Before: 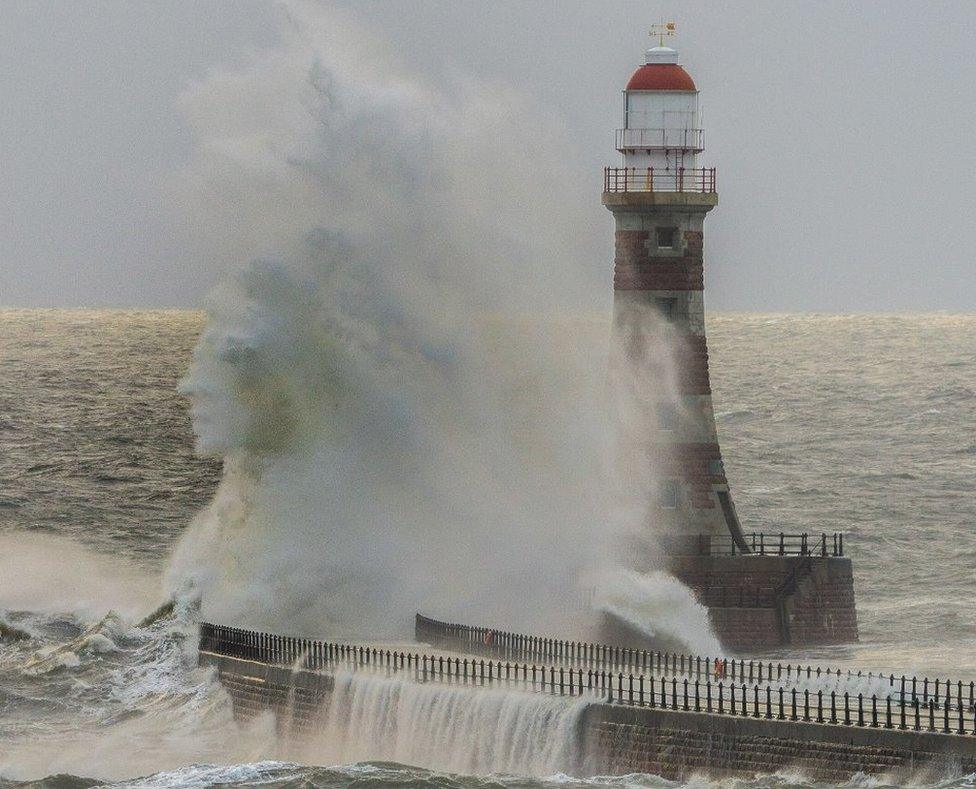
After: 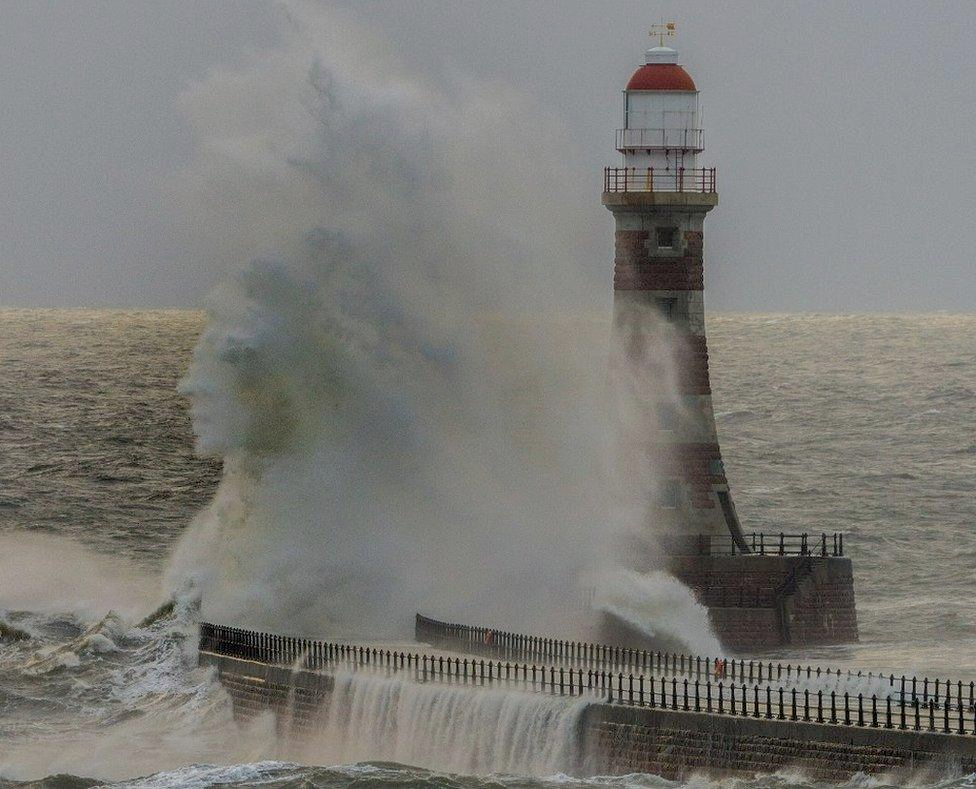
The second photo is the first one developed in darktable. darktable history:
exposure: black level correction 0.011, exposure -0.478 EV, compensate highlight preservation false
